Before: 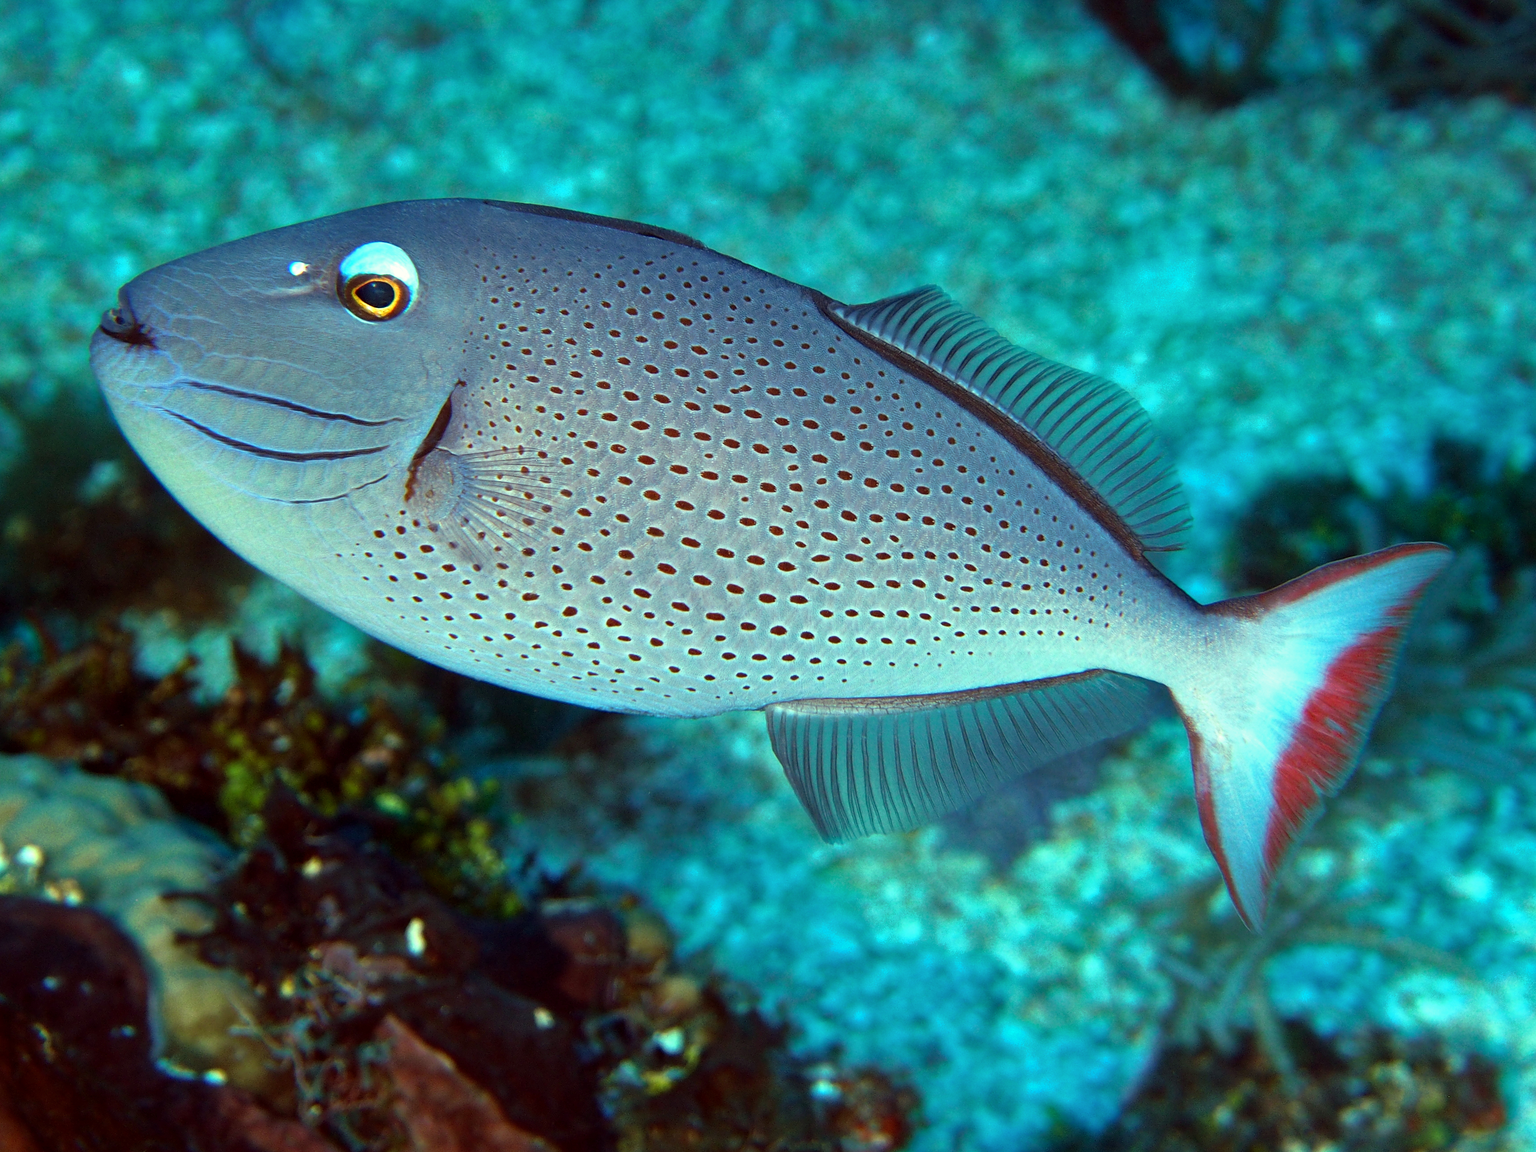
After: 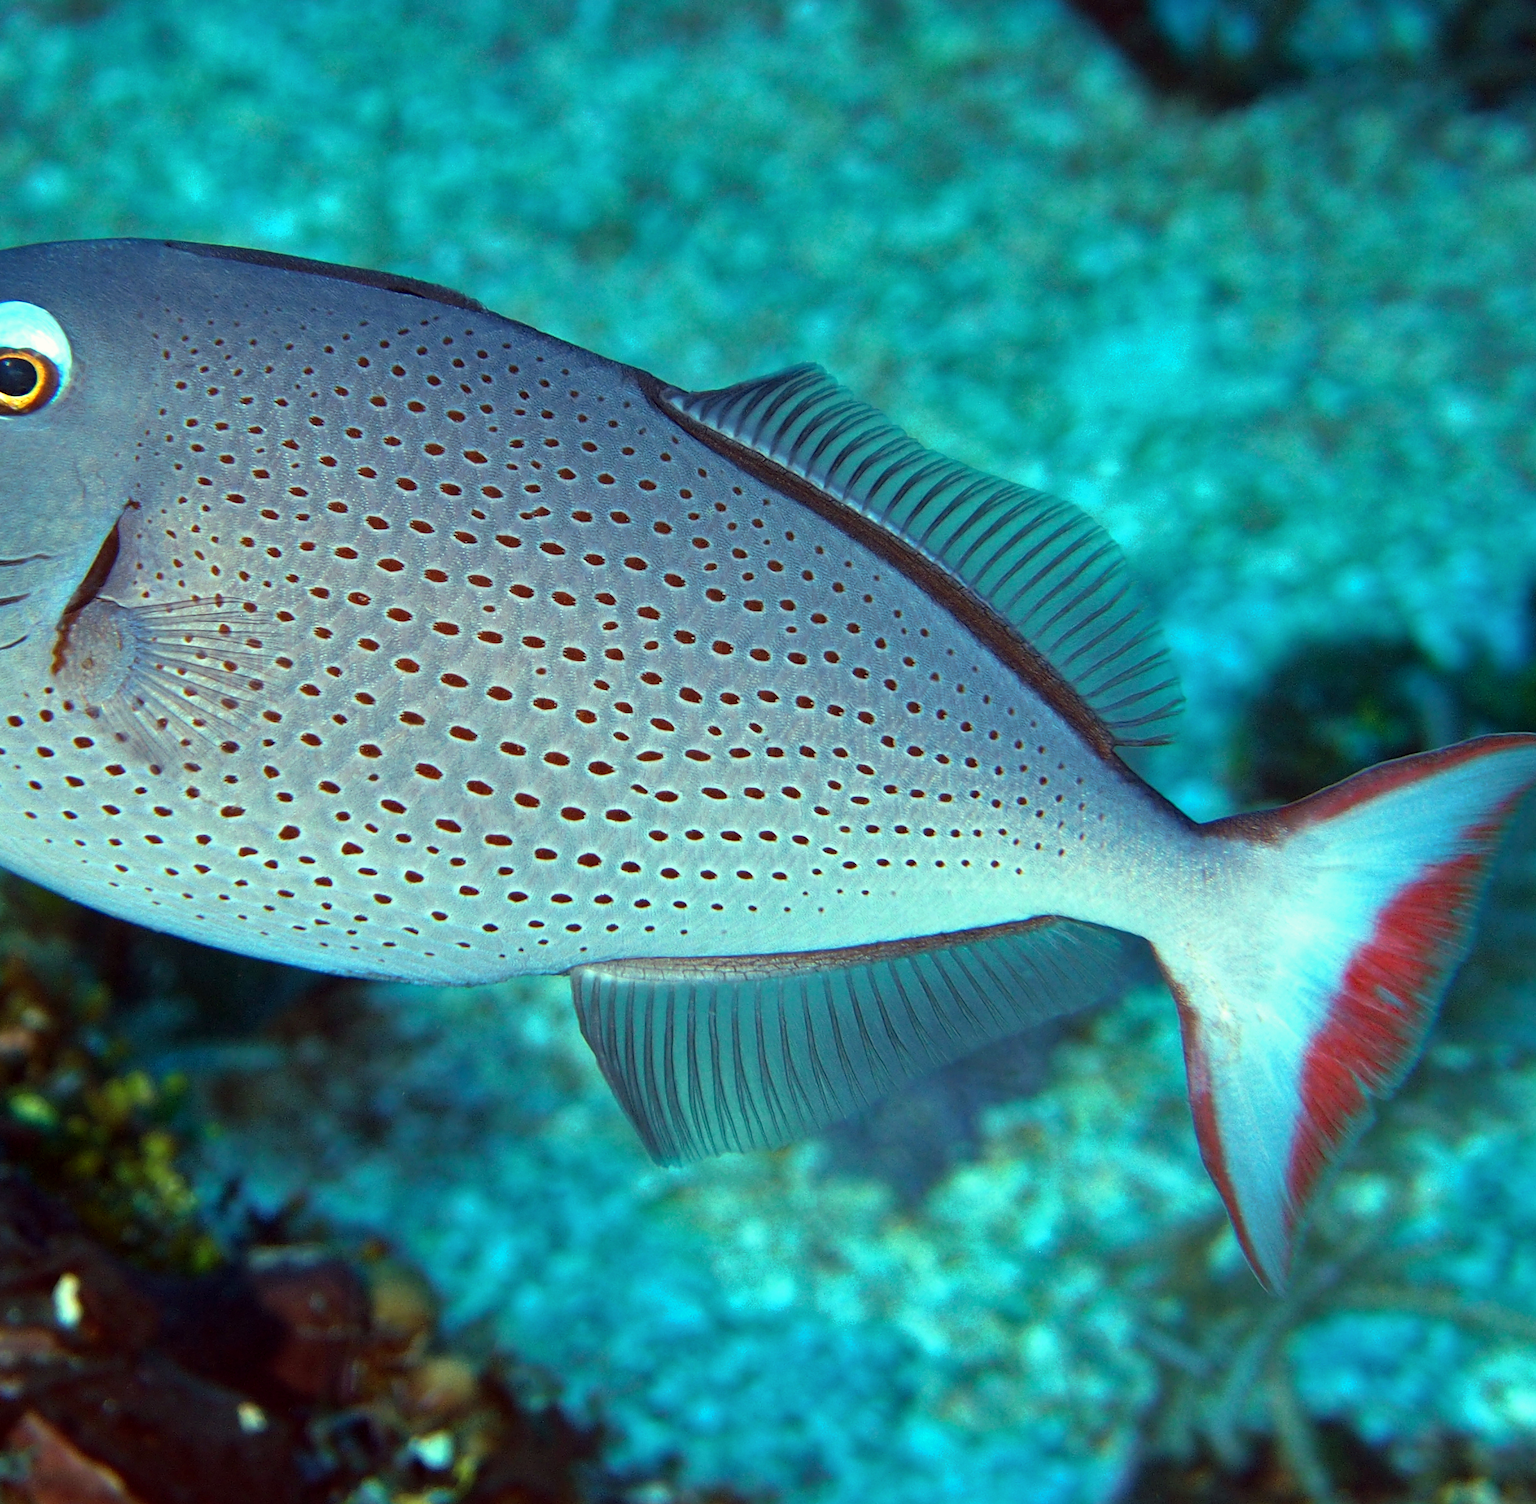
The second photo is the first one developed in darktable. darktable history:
crop and rotate: left 24.034%, top 2.838%, right 6.406%, bottom 6.299%
rotate and perspective: automatic cropping off
